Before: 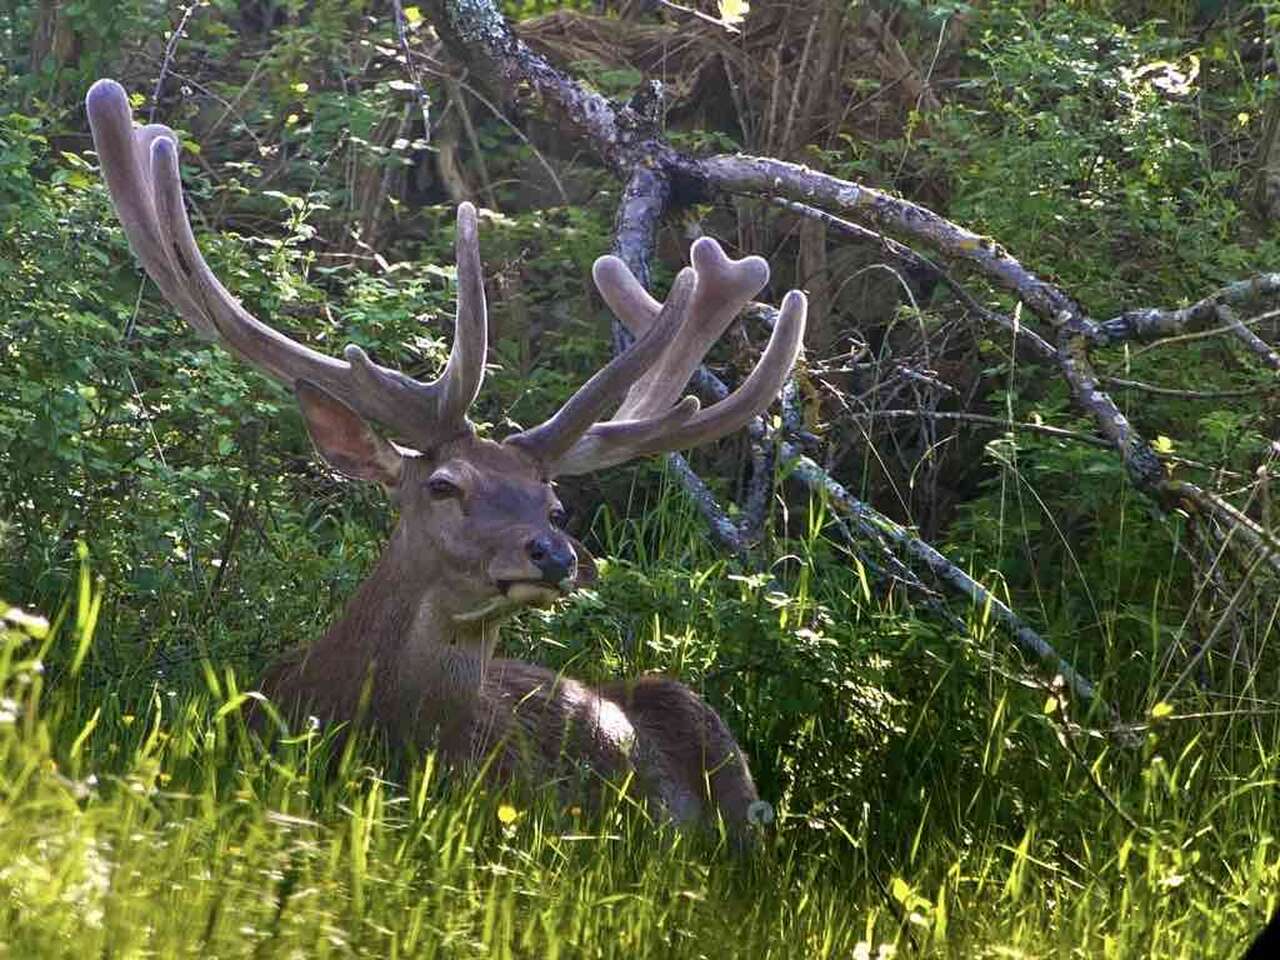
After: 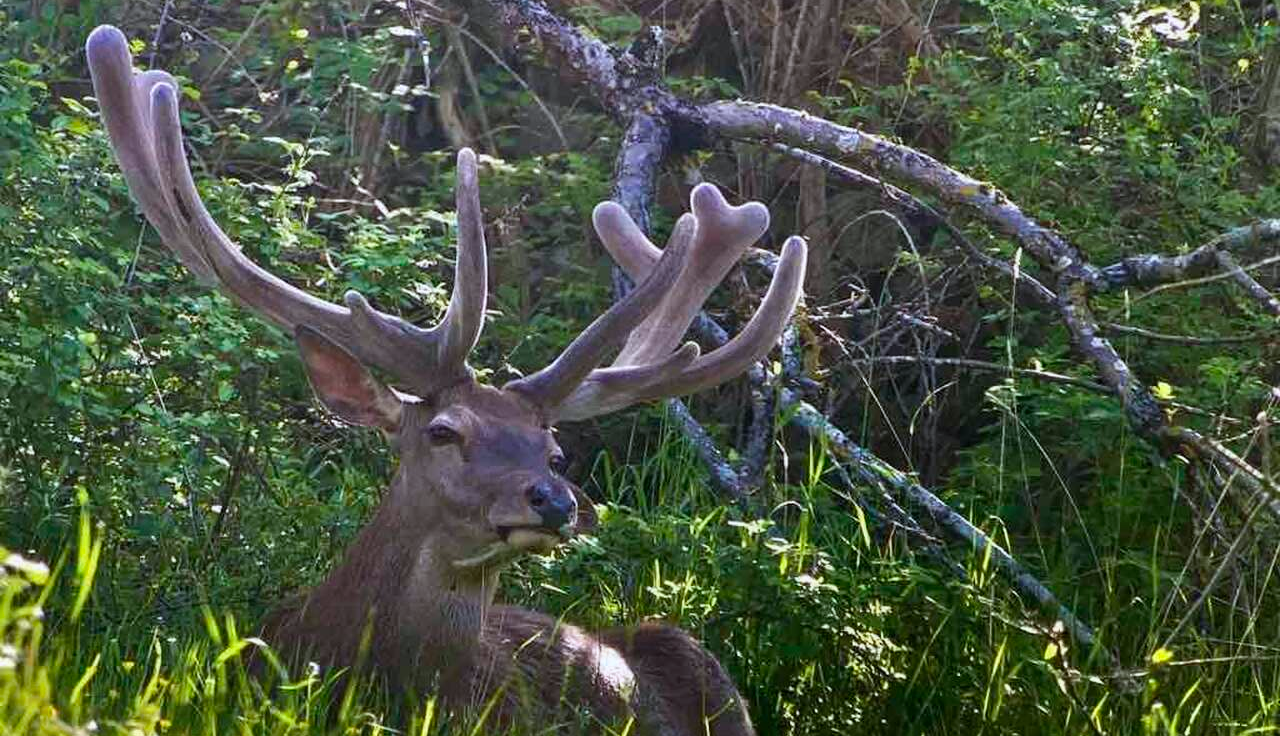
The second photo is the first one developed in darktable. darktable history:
crop: top 5.667%, bottom 17.637%
tone equalizer: -8 EV -1.84 EV, -7 EV -1.16 EV, -6 EV -1.62 EV, smoothing diameter 25%, edges refinement/feathering 10, preserve details guided filter
white balance: red 0.98, blue 1.034
